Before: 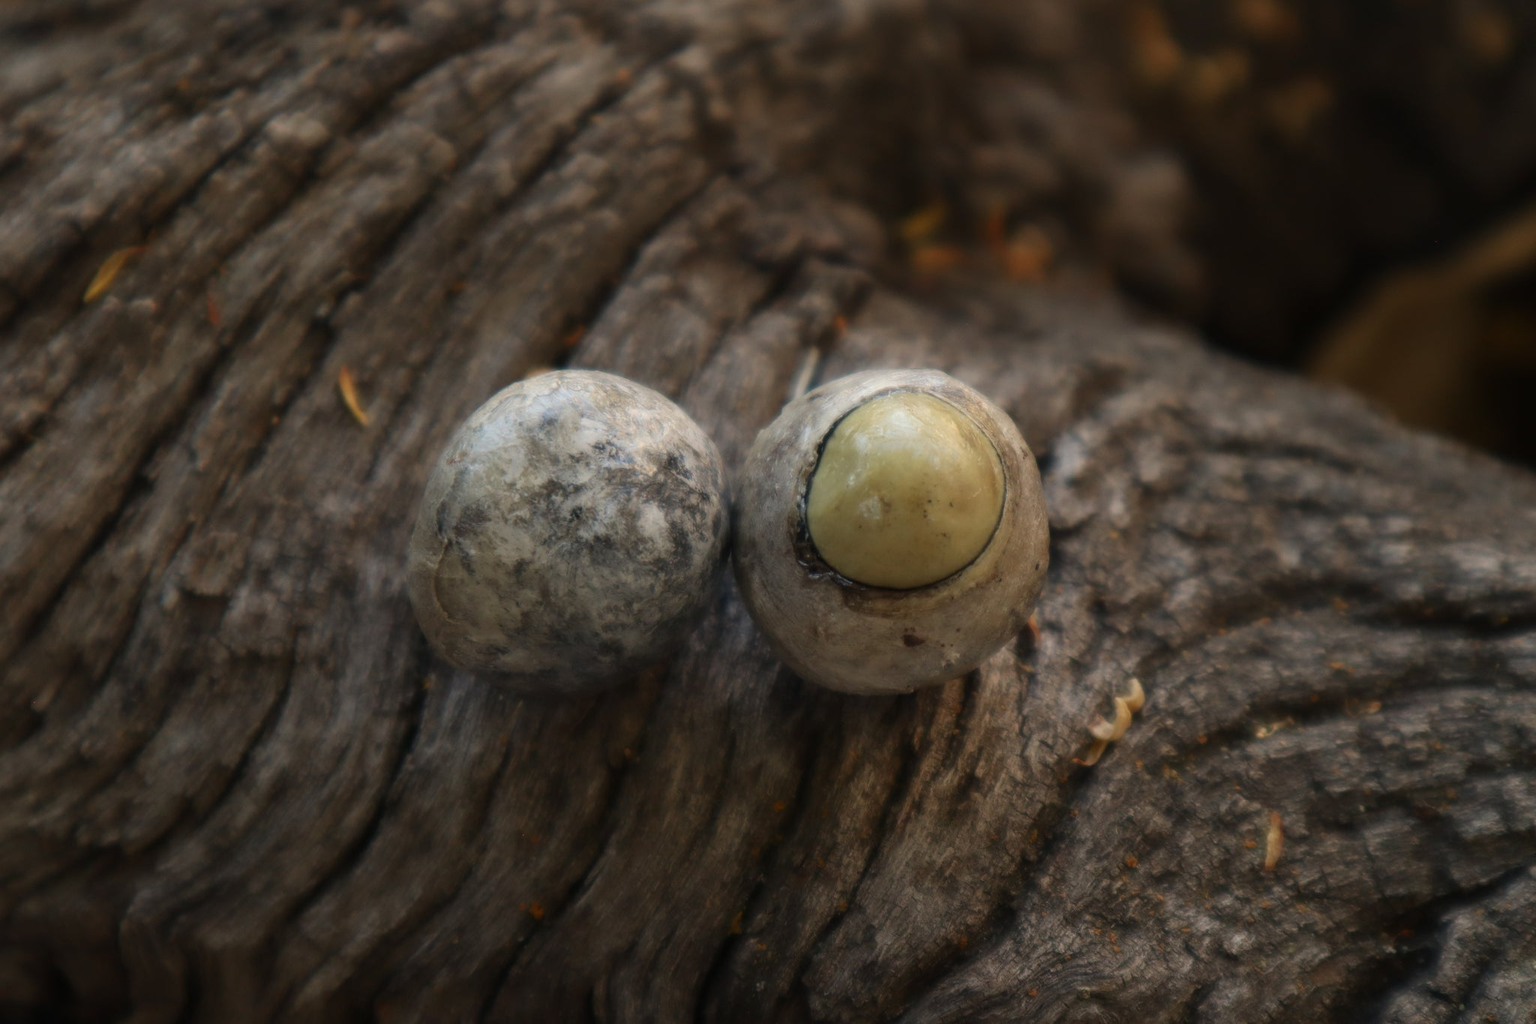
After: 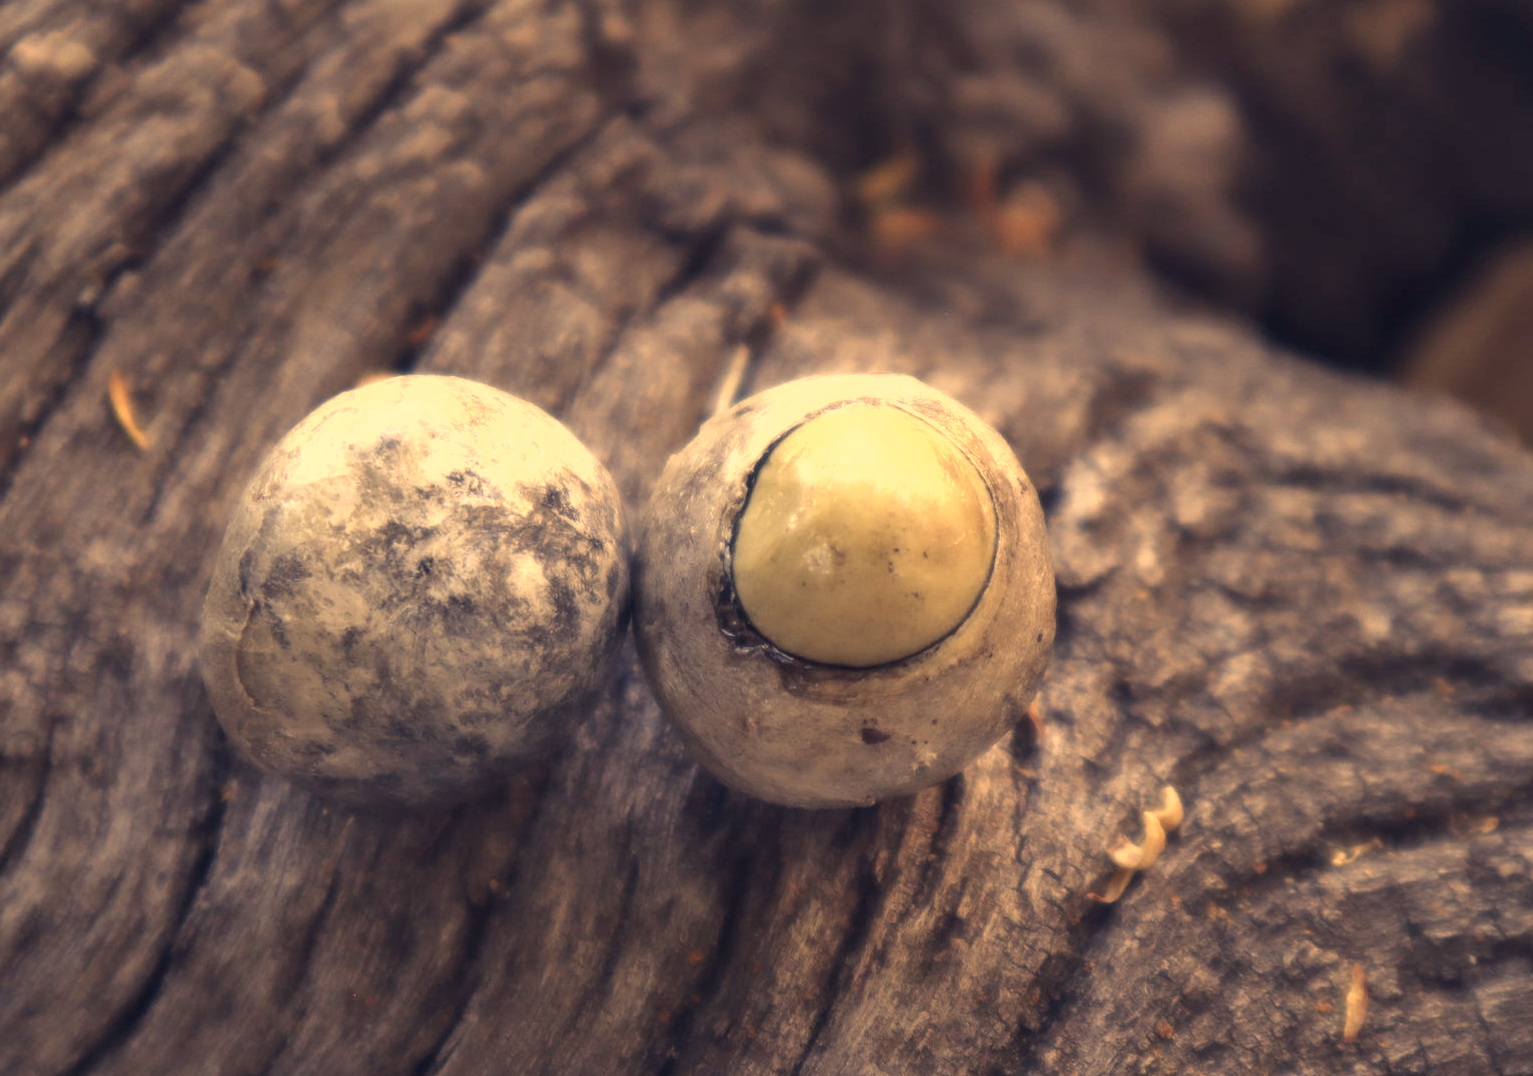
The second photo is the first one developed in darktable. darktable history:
crop: left 16.768%, top 8.653%, right 8.362%, bottom 12.485%
color correction: highlights a* 19.59, highlights b* 27.49, shadows a* 3.46, shadows b* -17.28, saturation 0.73
exposure: black level correction 0, exposure 1.2 EV, compensate exposure bias true, compensate highlight preservation false
shadows and highlights: radius 125.46, shadows 30.51, highlights -30.51, low approximation 0.01, soften with gaussian
color balance rgb: shadows lift › chroma 2%, shadows lift › hue 263°, highlights gain › chroma 8%, highlights gain › hue 84°, linear chroma grading › global chroma -15%, saturation formula JzAzBz (2021)
